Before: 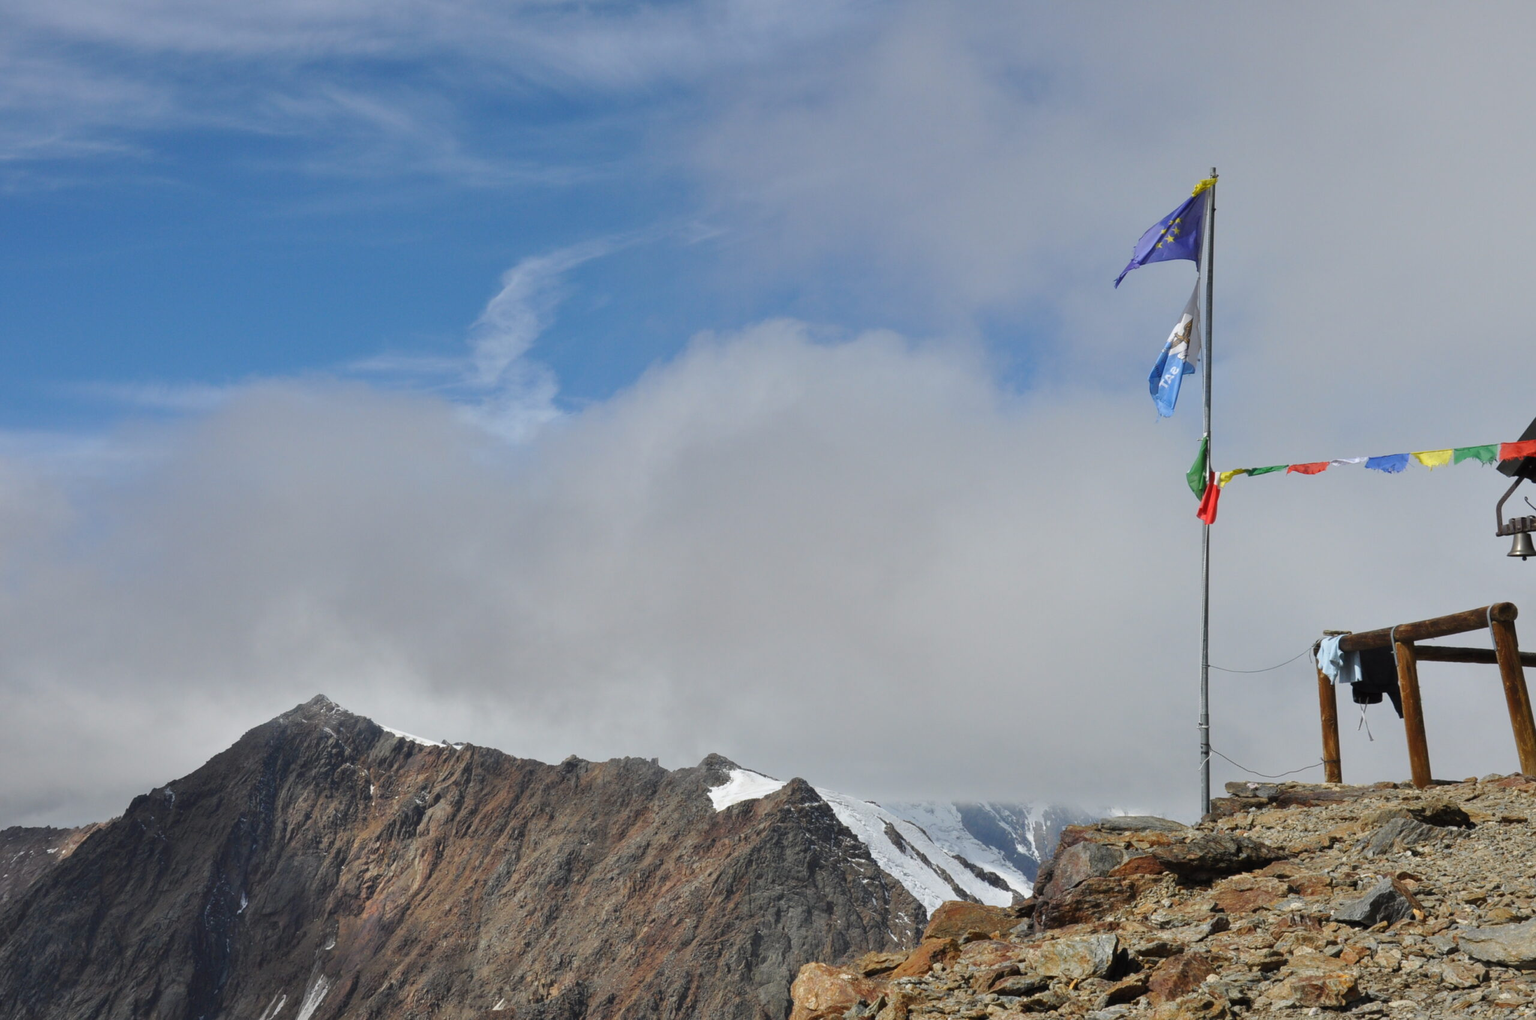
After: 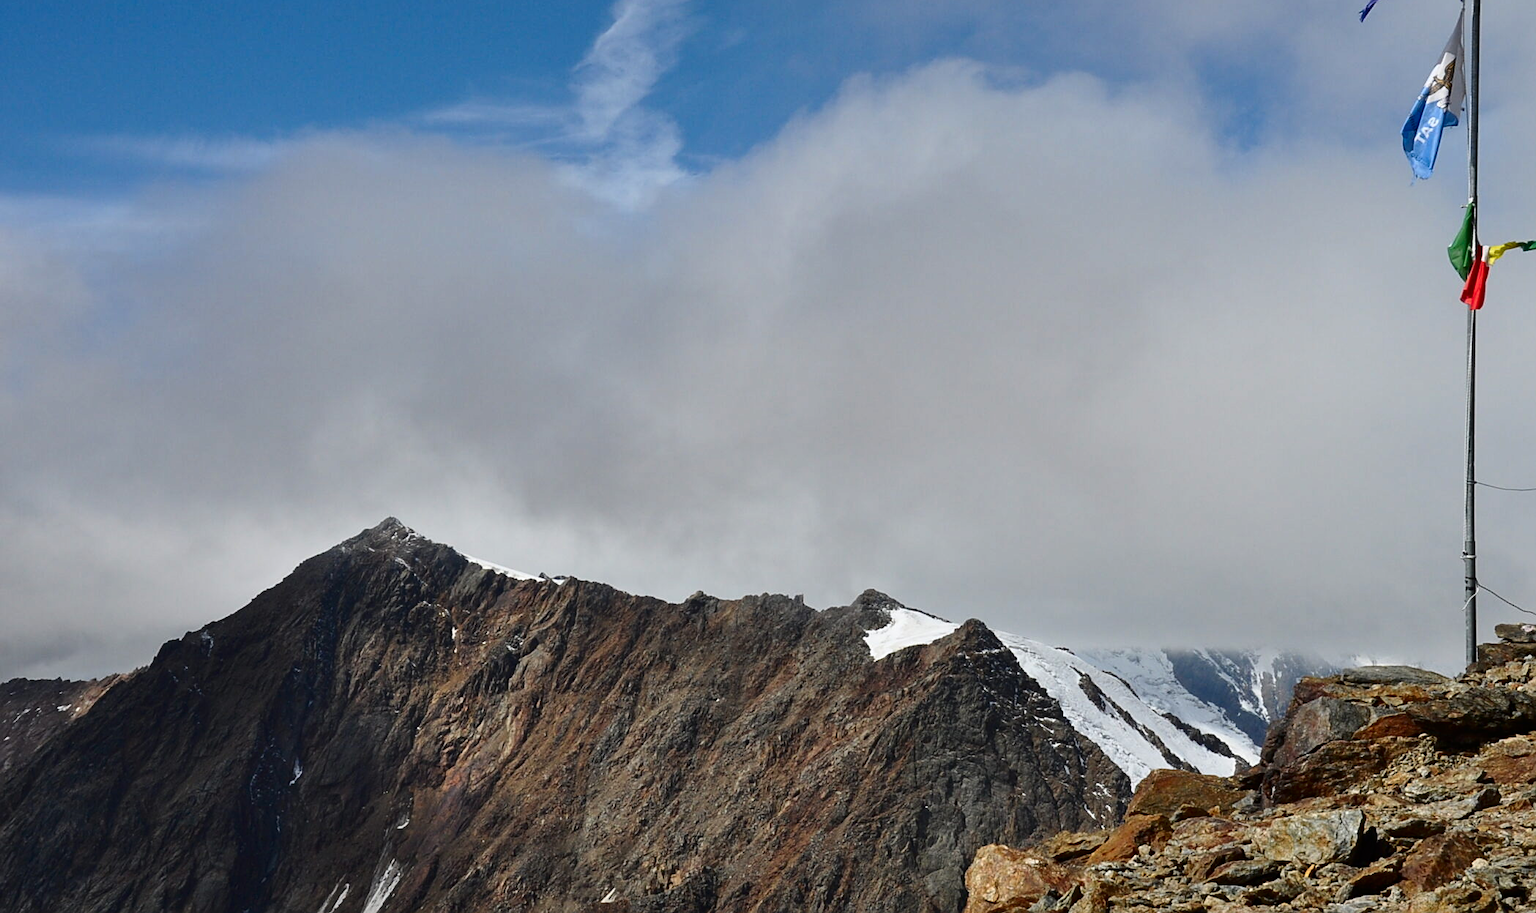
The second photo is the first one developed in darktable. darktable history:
contrast brightness saturation: contrast 0.198, brightness -0.112, saturation 0.104
crop: top 26.56%, right 18.036%
sharpen: on, module defaults
